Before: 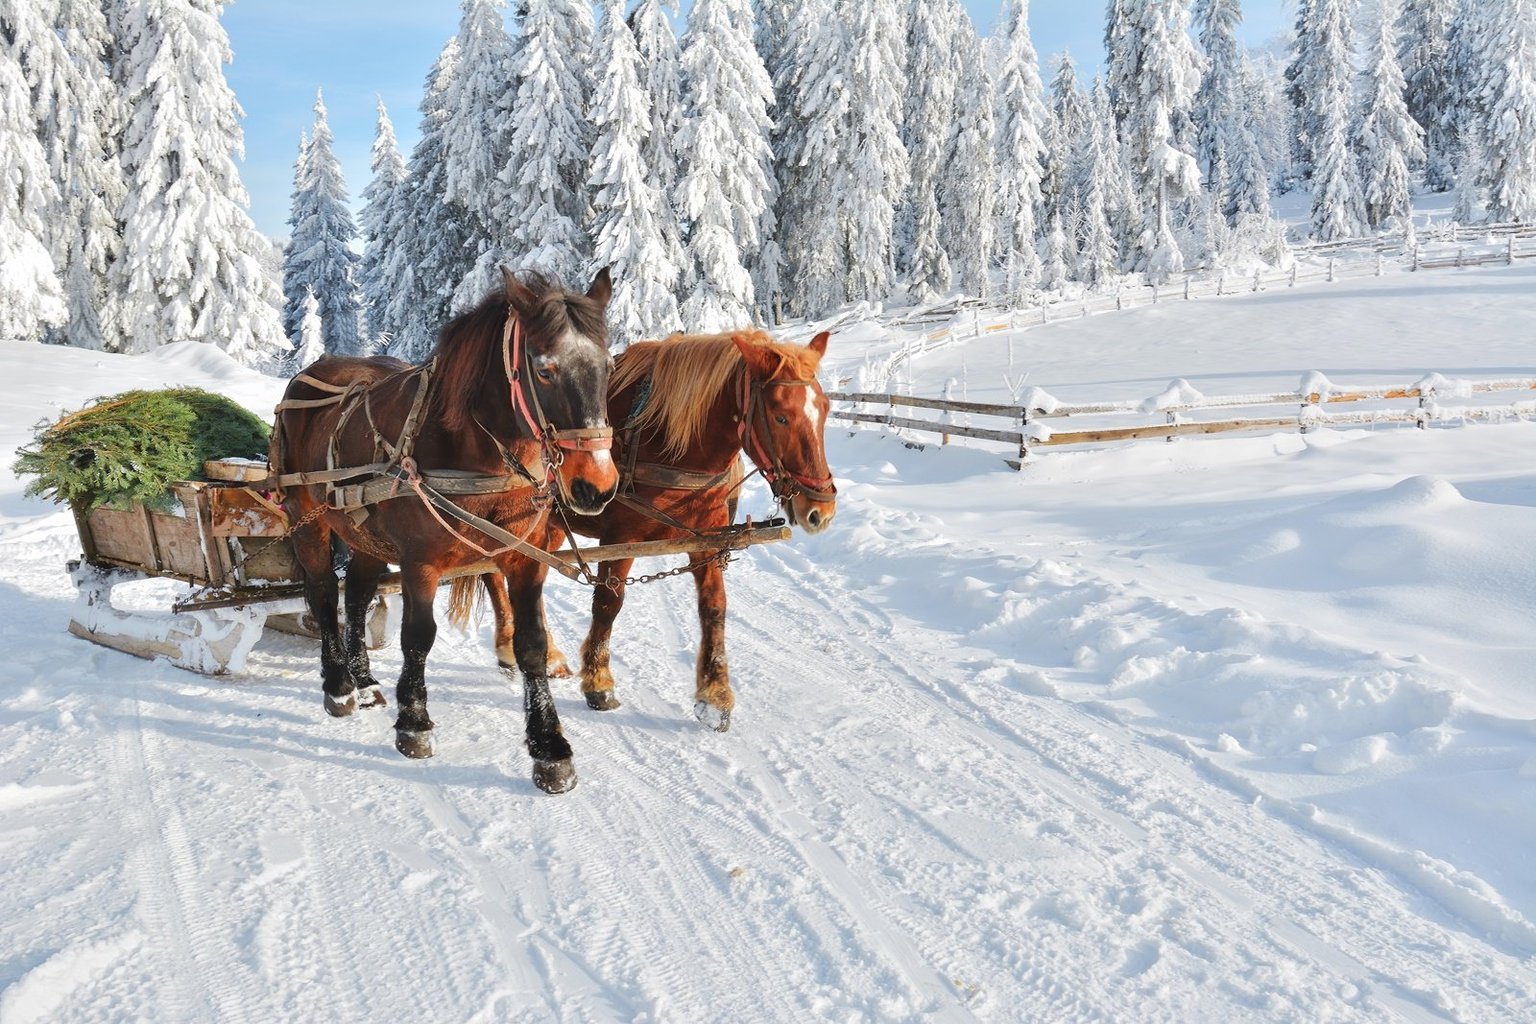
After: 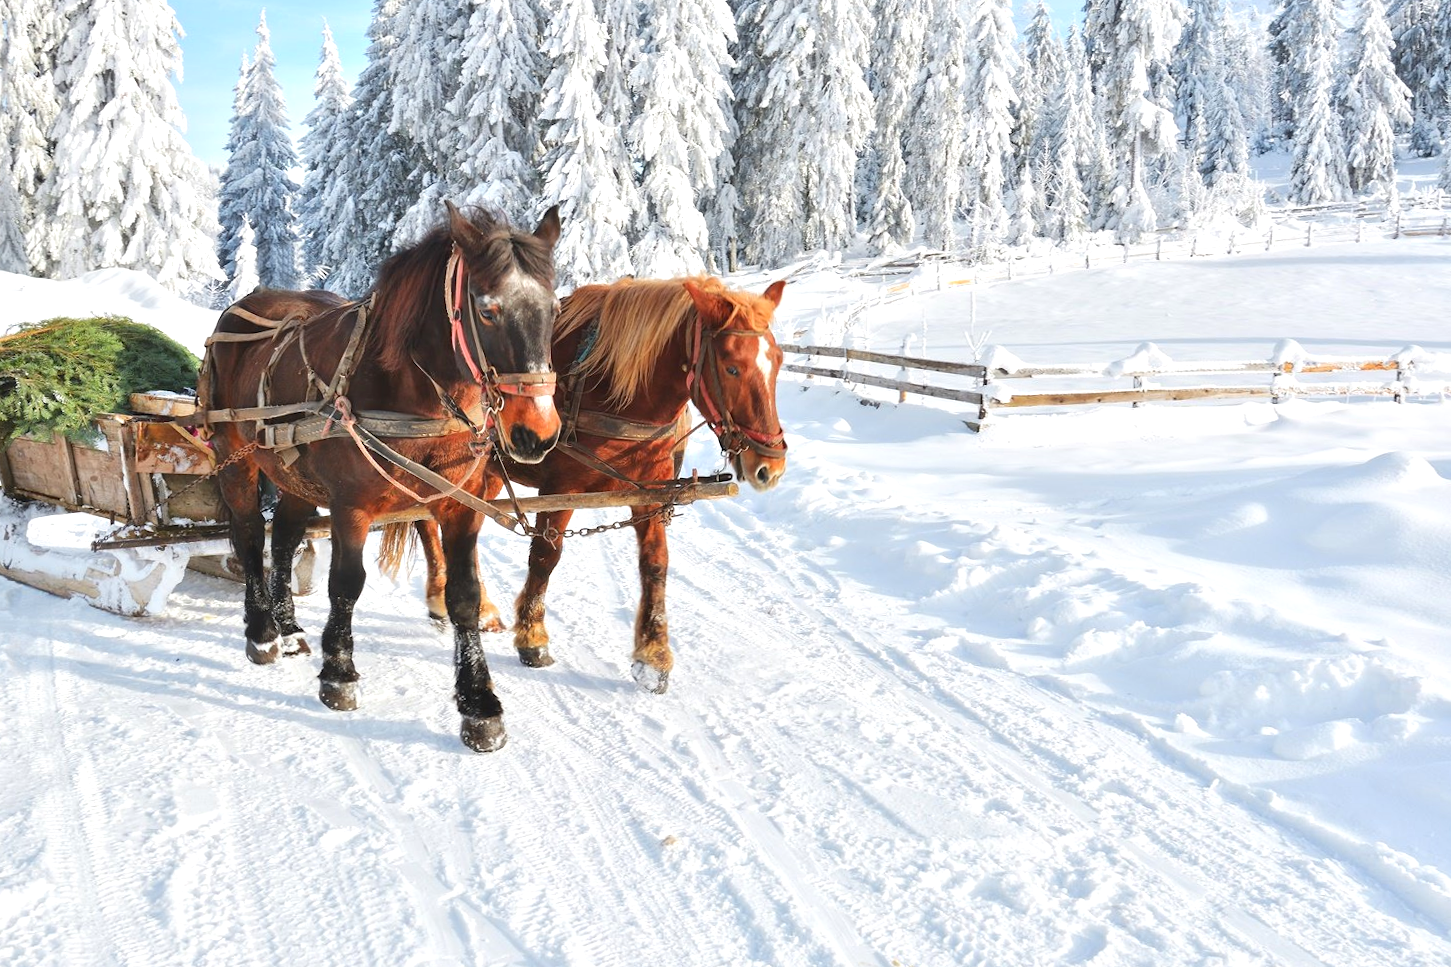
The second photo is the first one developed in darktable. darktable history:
exposure: exposure 0.426 EV, compensate highlight preservation false
crop and rotate: angle -1.96°, left 3.097%, top 4.154%, right 1.586%, bottom 0.529%
